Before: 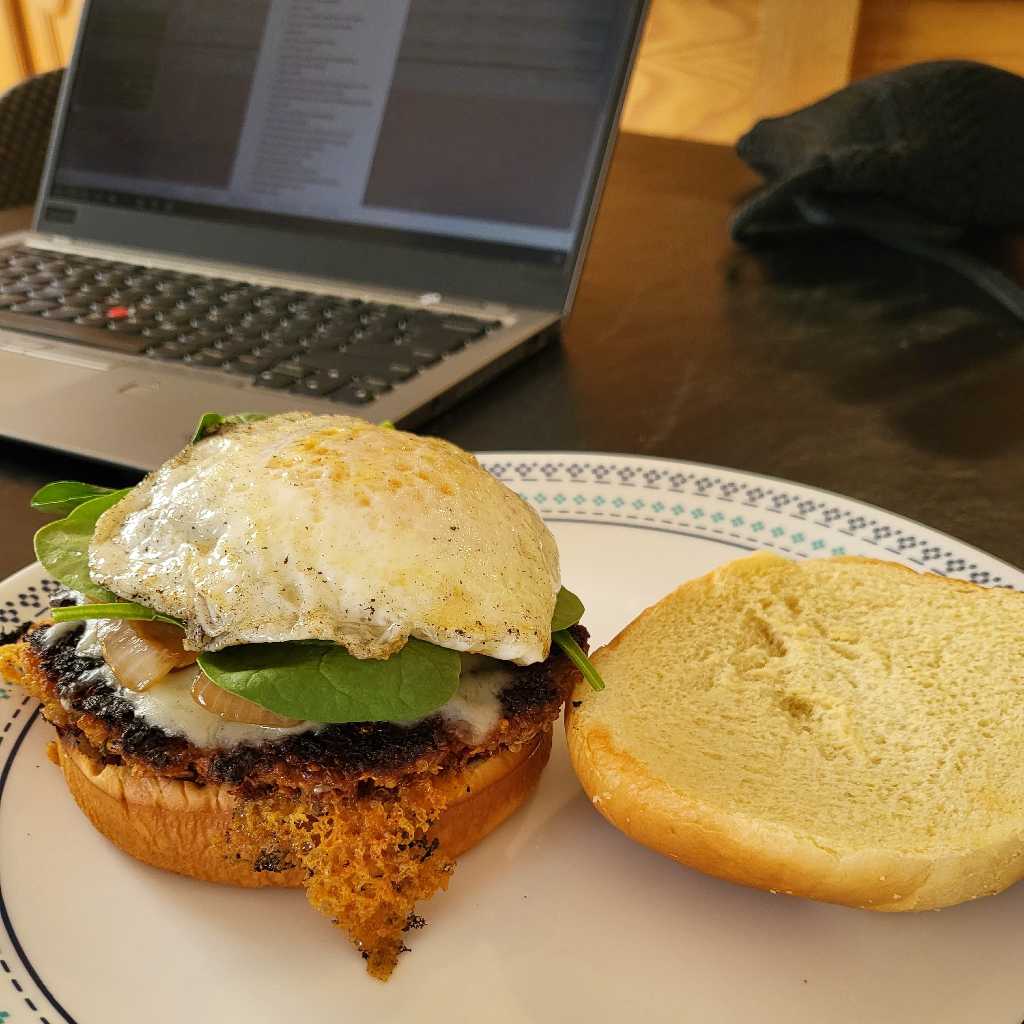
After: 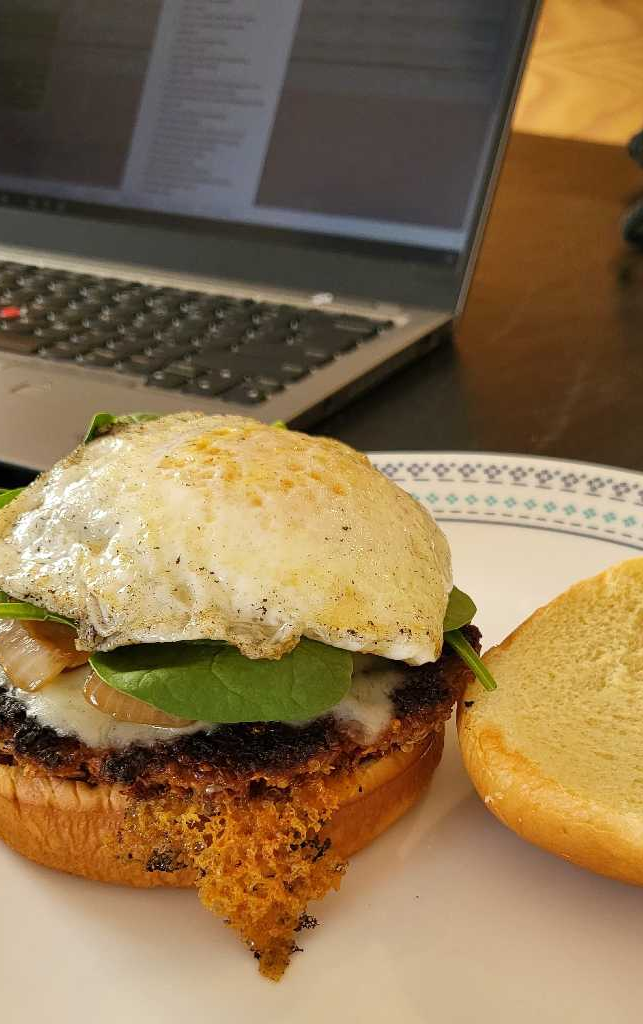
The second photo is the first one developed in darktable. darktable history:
crop: left 10.644%, right 26.528%
exposure: compensate highlight preservation false
